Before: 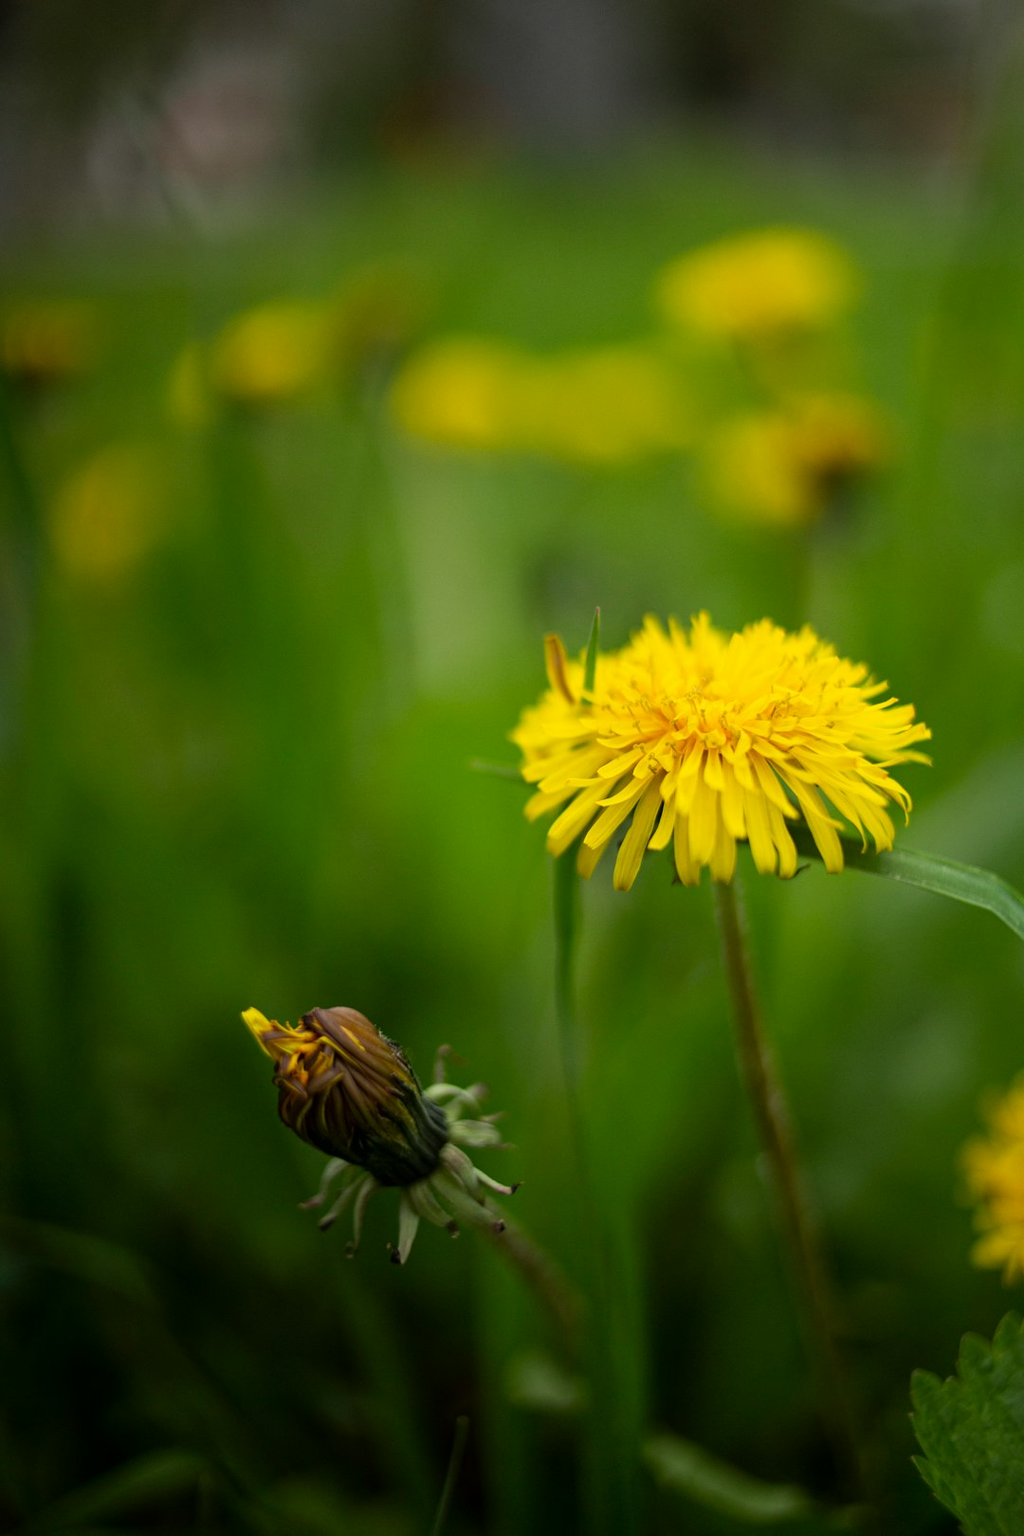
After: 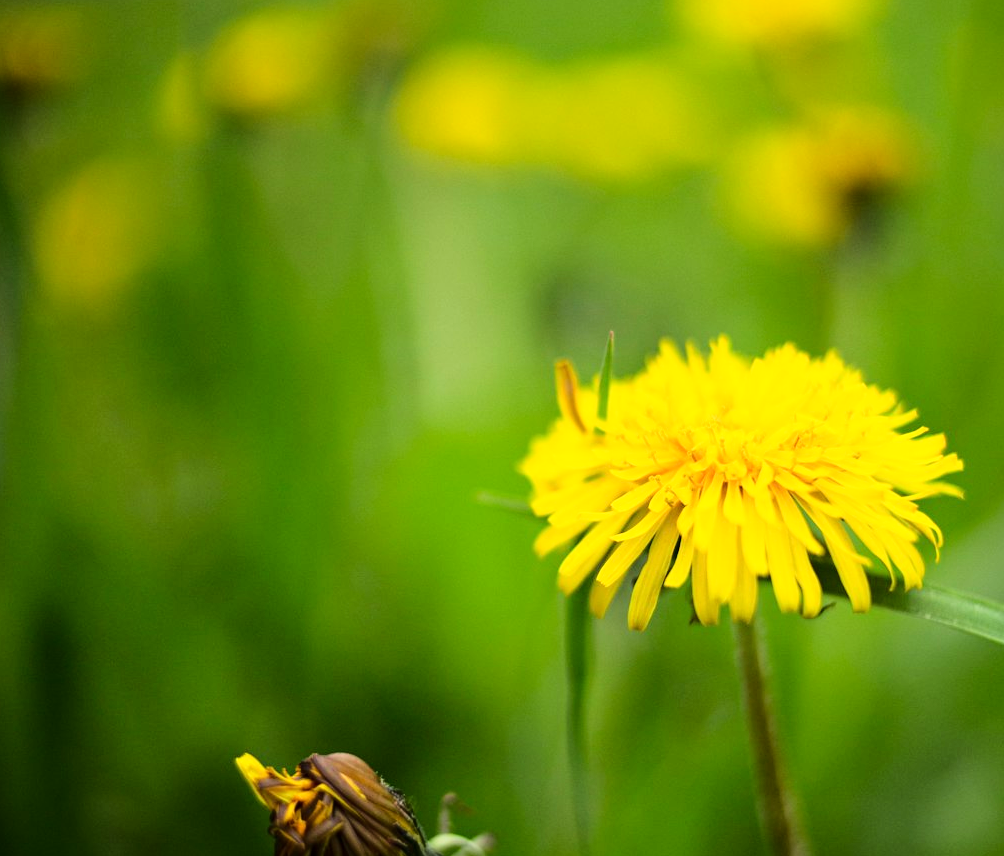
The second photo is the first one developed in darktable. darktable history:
crop: left 1.818%, top 19.101%, right 5.162%, bottom 28.052%
base curve: curves: ch0 [(0, 0) (0.028, 0.03) (0.121, 0.232) (0.46, 0.748) (0.859, 0.968) (1, 1)]
